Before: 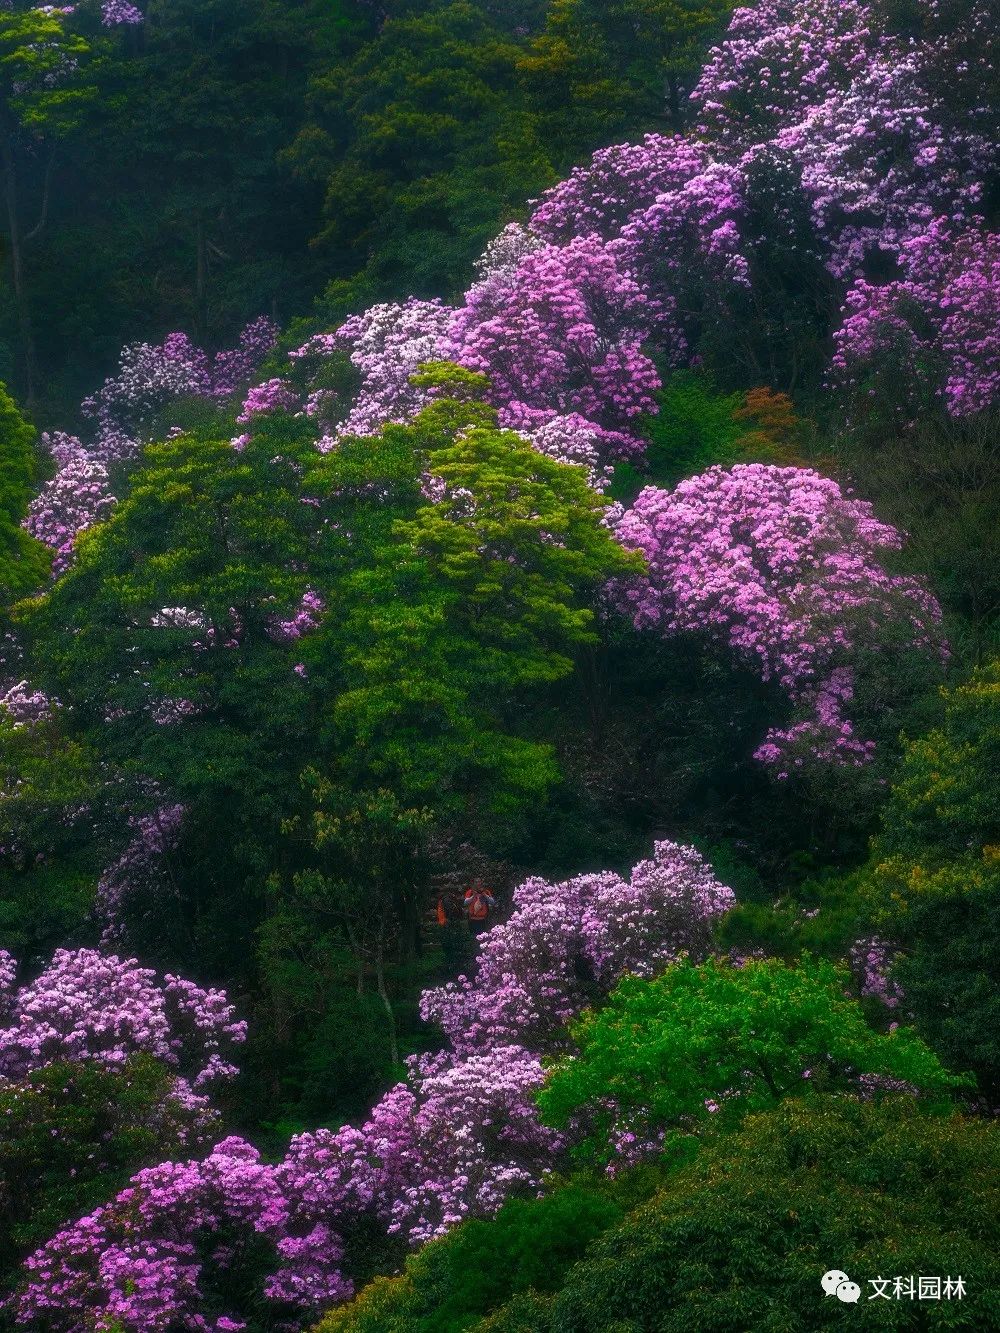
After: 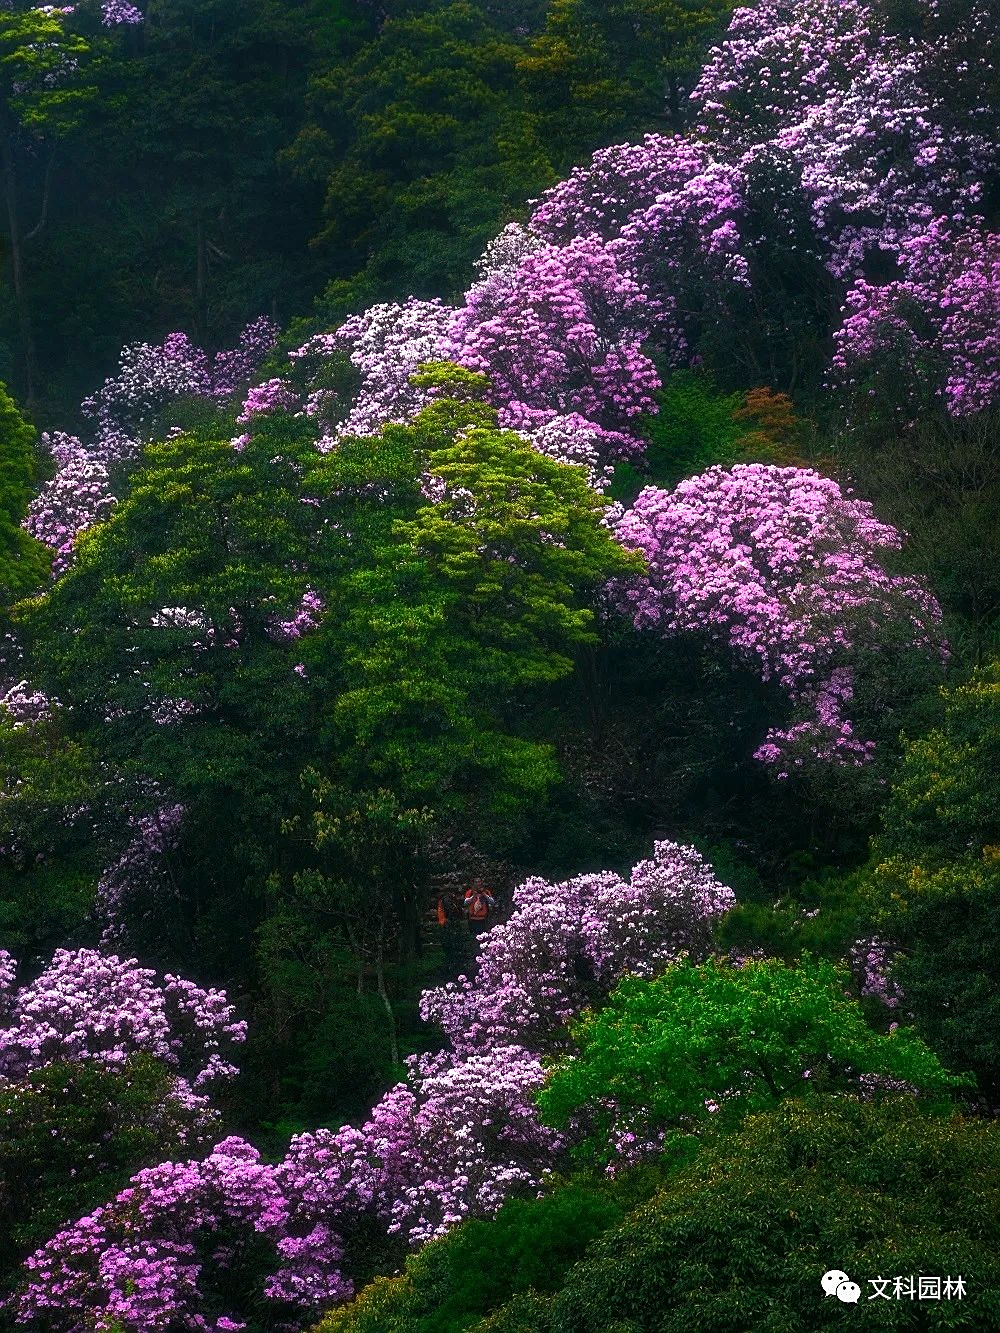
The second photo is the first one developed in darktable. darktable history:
sharpen: on, module defaults
tone equalizer: -8 EV -0.386 EV, -7 EV -0.371 EV, -6 EV -0.312 EV, -5 EV -0.235 EV, -3 EV 0.188 EV, -2 EV 0.342 EV, -1 EV 0.373 EV, +0 EV 0.397 EV, edges refinement/feathering 500, mask exposure compensation -1.57 EV, preserve details no
